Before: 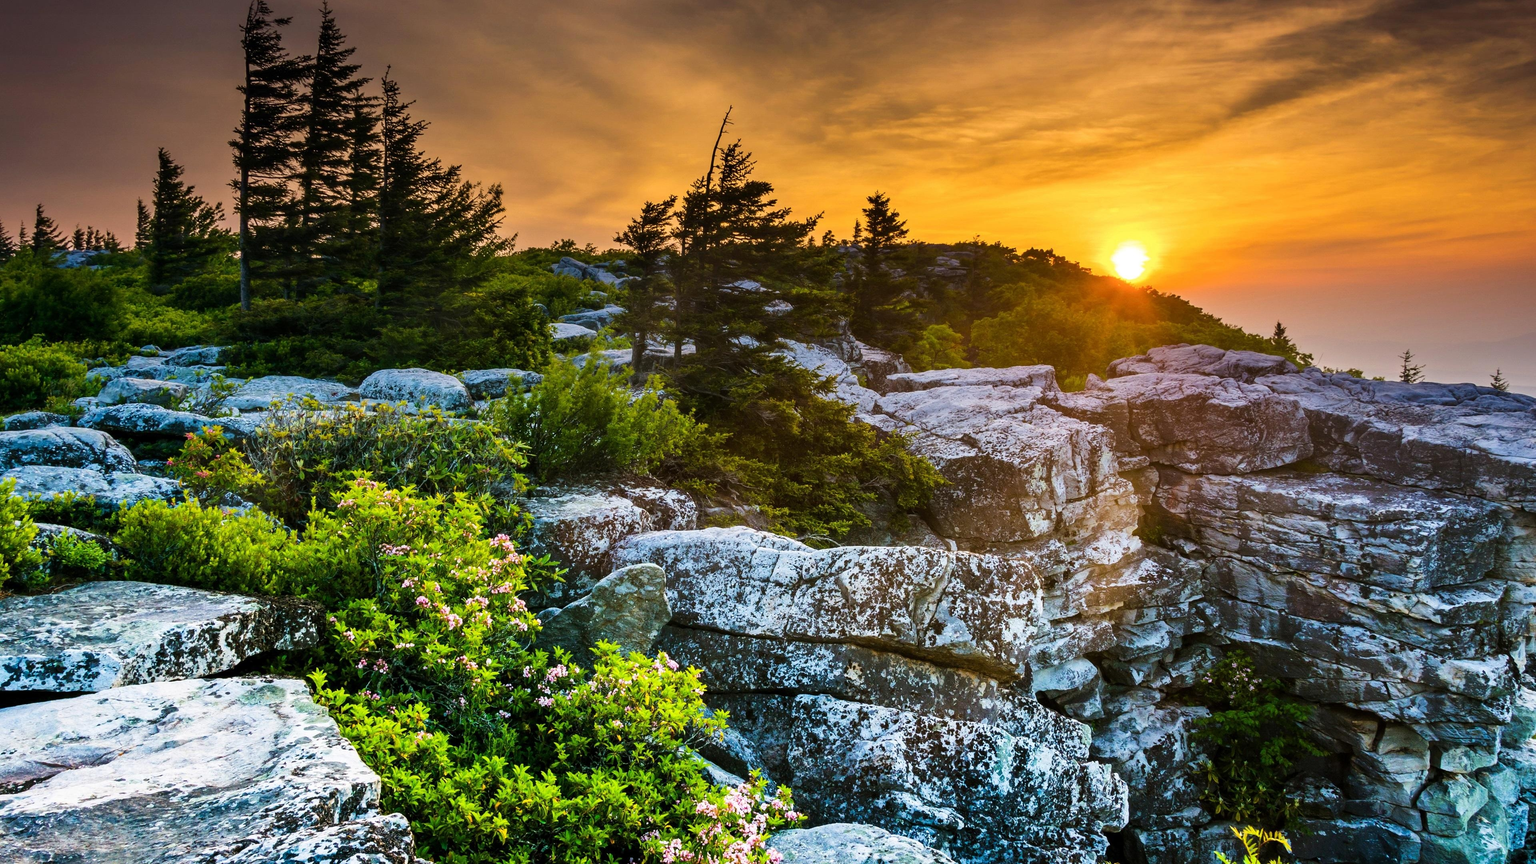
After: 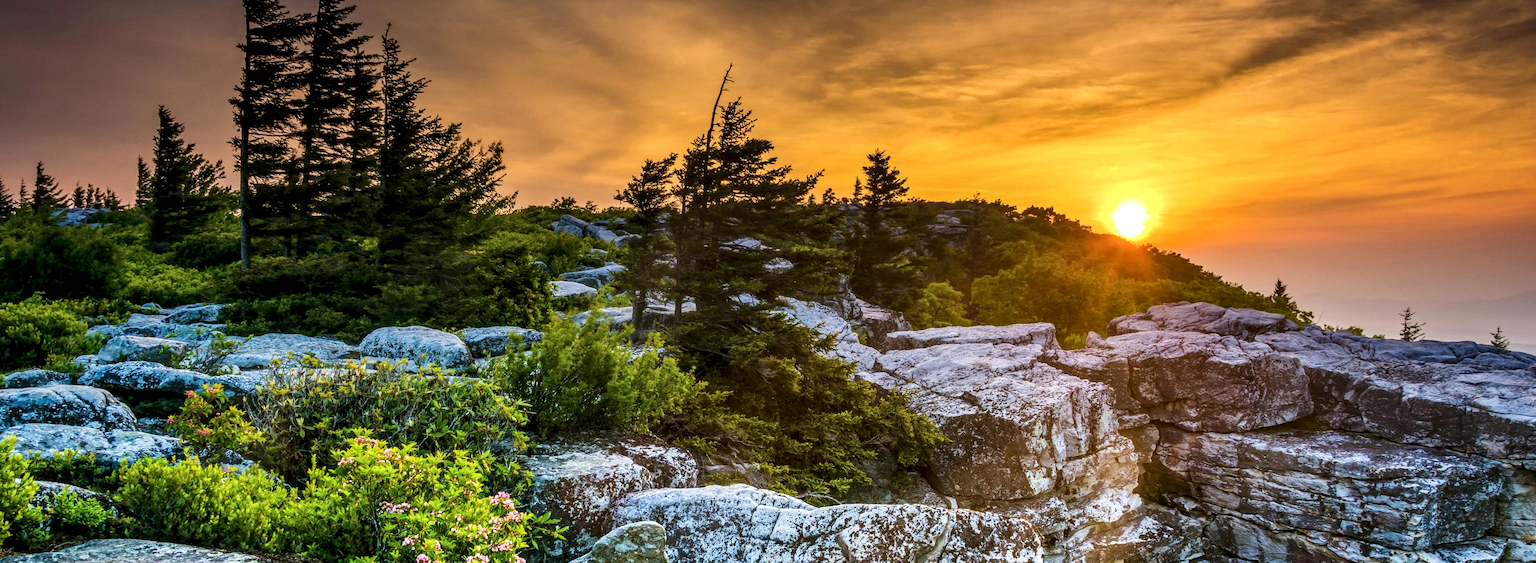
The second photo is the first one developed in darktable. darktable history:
tone equalizer: edges refinement/feathering 500, mask exposure compensation -1.57 EV, preserve details no
crop and rotate: top 4.913%, bottom 29.883%
local contrast: highlights 61%, detail 143%, midtone range 0.433
